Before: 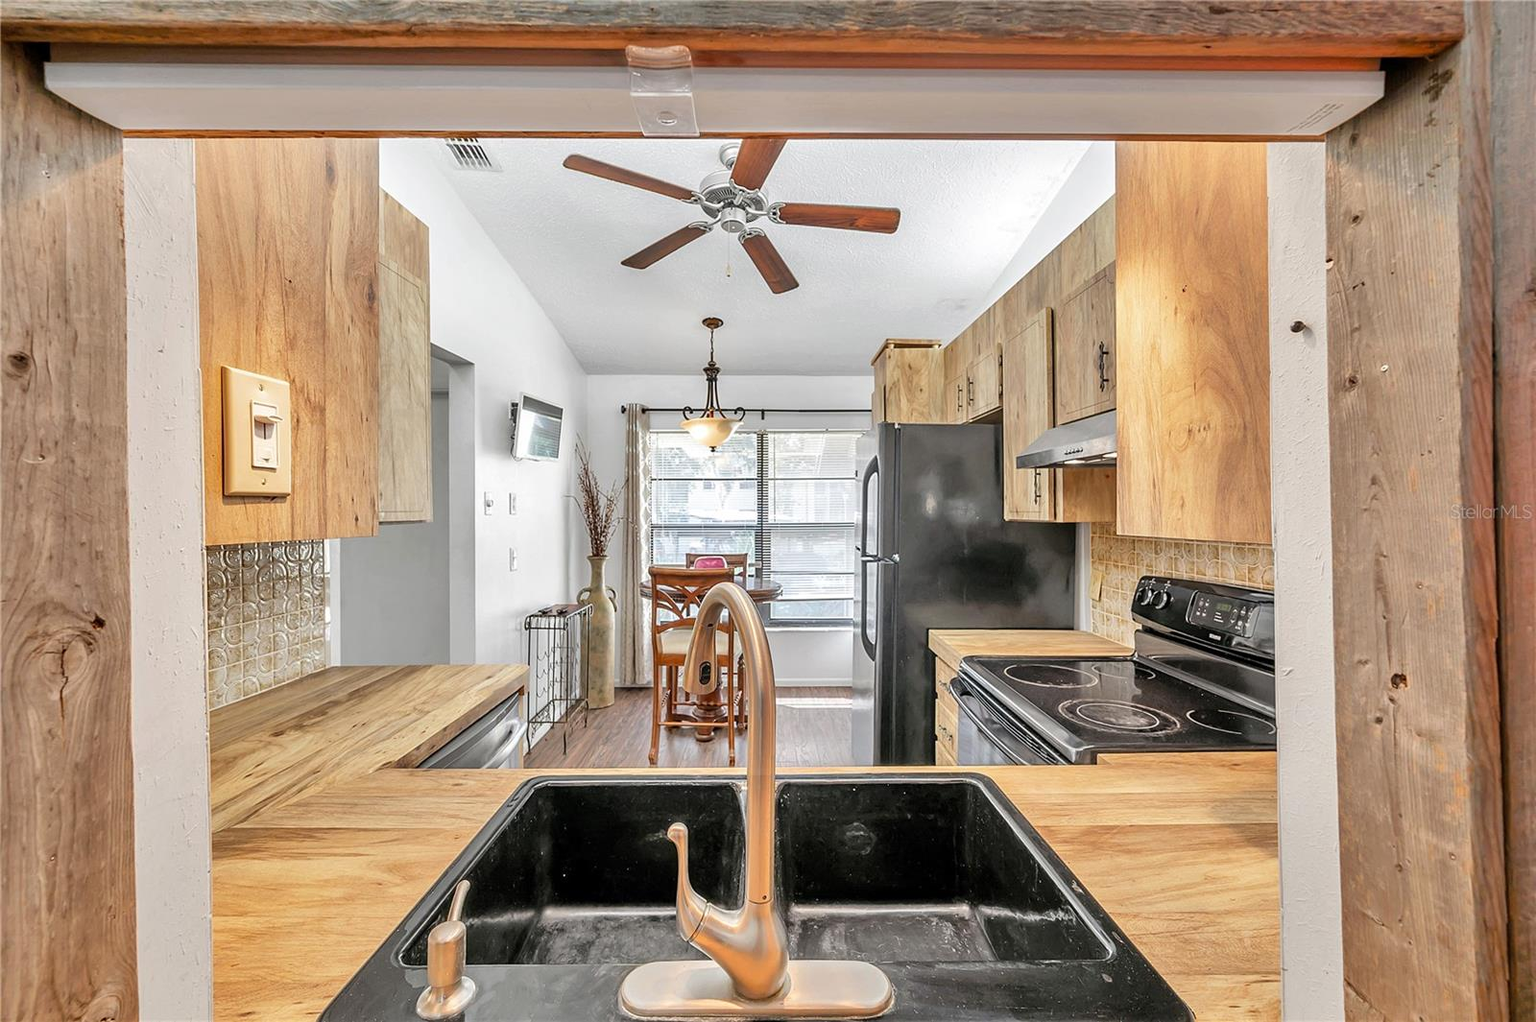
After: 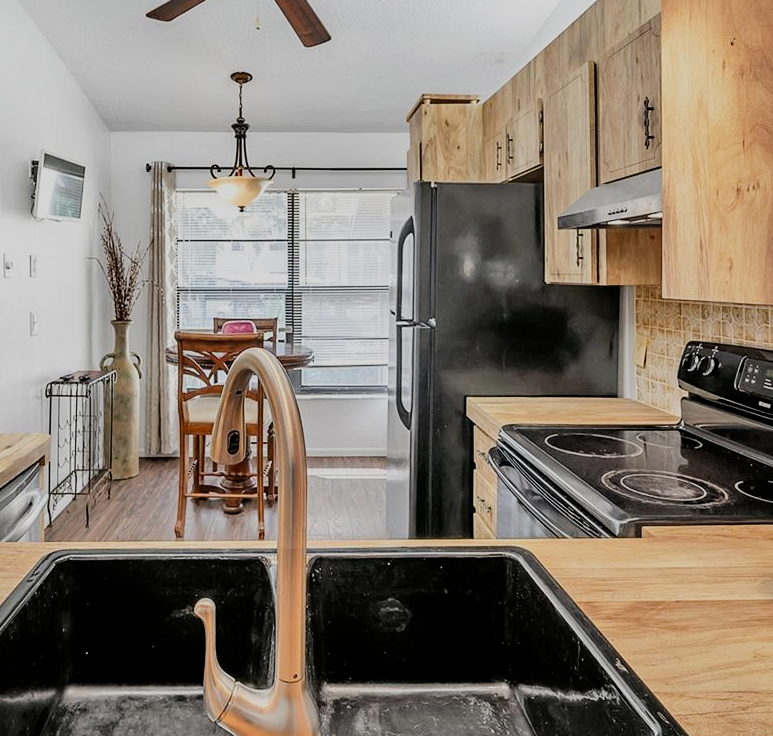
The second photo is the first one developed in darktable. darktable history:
filmic rgb: black relative exposure -7.65 EV, white relative exposure 4.56 EV, threshold 5.94 EV, hardness 3.61, contrast 1.05, enable highlight reconstruction true
exposure: exposure -0.266 EV, compensate highlight preservation false
crop: left 31.357%, top 24.349%, right 20.282%, bottom 6.497%
contrast brightness saturation: contrast 0.141
